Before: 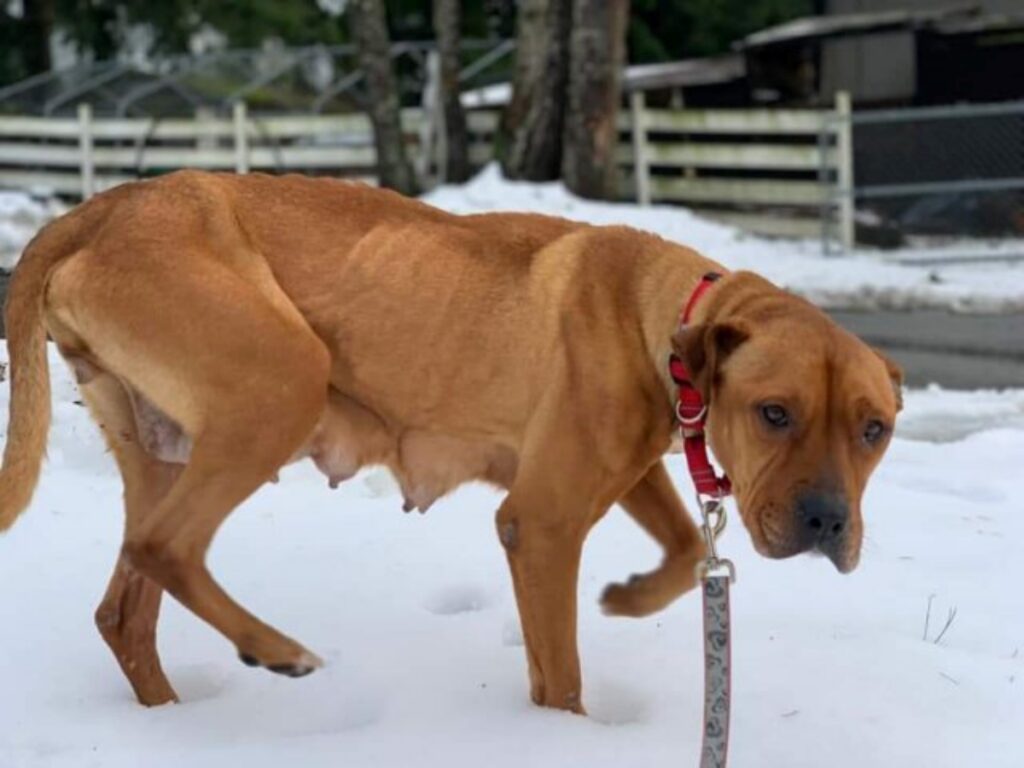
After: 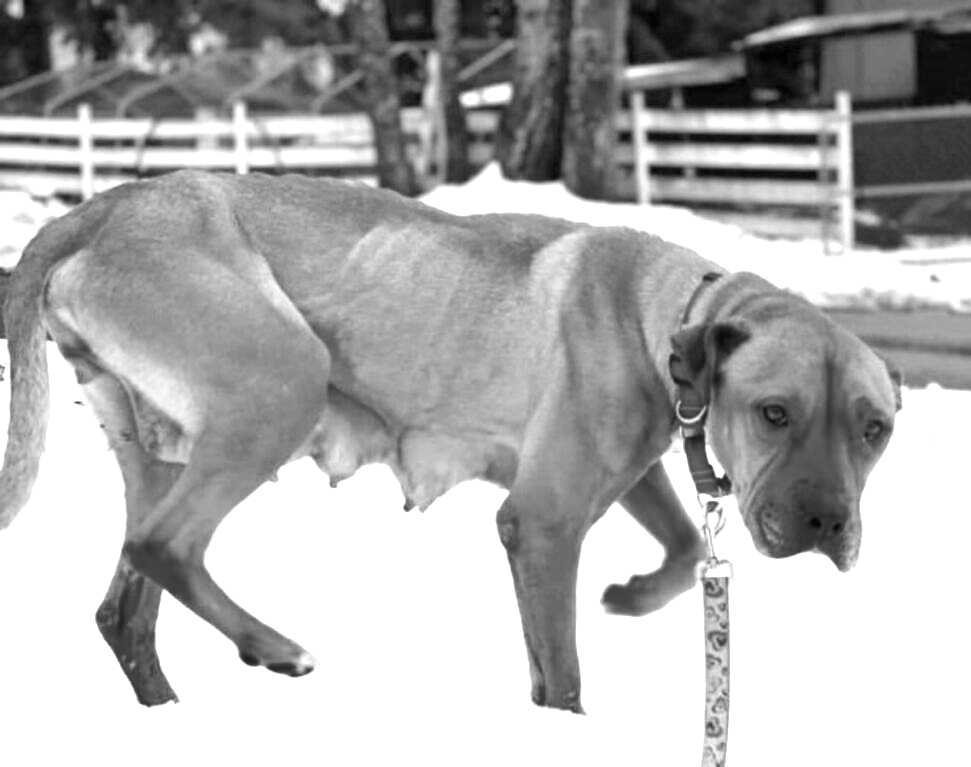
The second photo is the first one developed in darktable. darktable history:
white balance: red 0.871, blue 1.249
crop and rotate: right 5.167%
graduated density: rotation 5.63°, offset 76.9
color correction: highlights a* 0.162, highlights b* 29.53, shadows a* -0.162, shadows b* 21.09
monochrome: on, module defaults
exposure: black level correction 0, exposure 2 EV, compensate highlight preservation false
shadows and highlights: shadows 52.34, highlights -28.23, soften with gaussian
